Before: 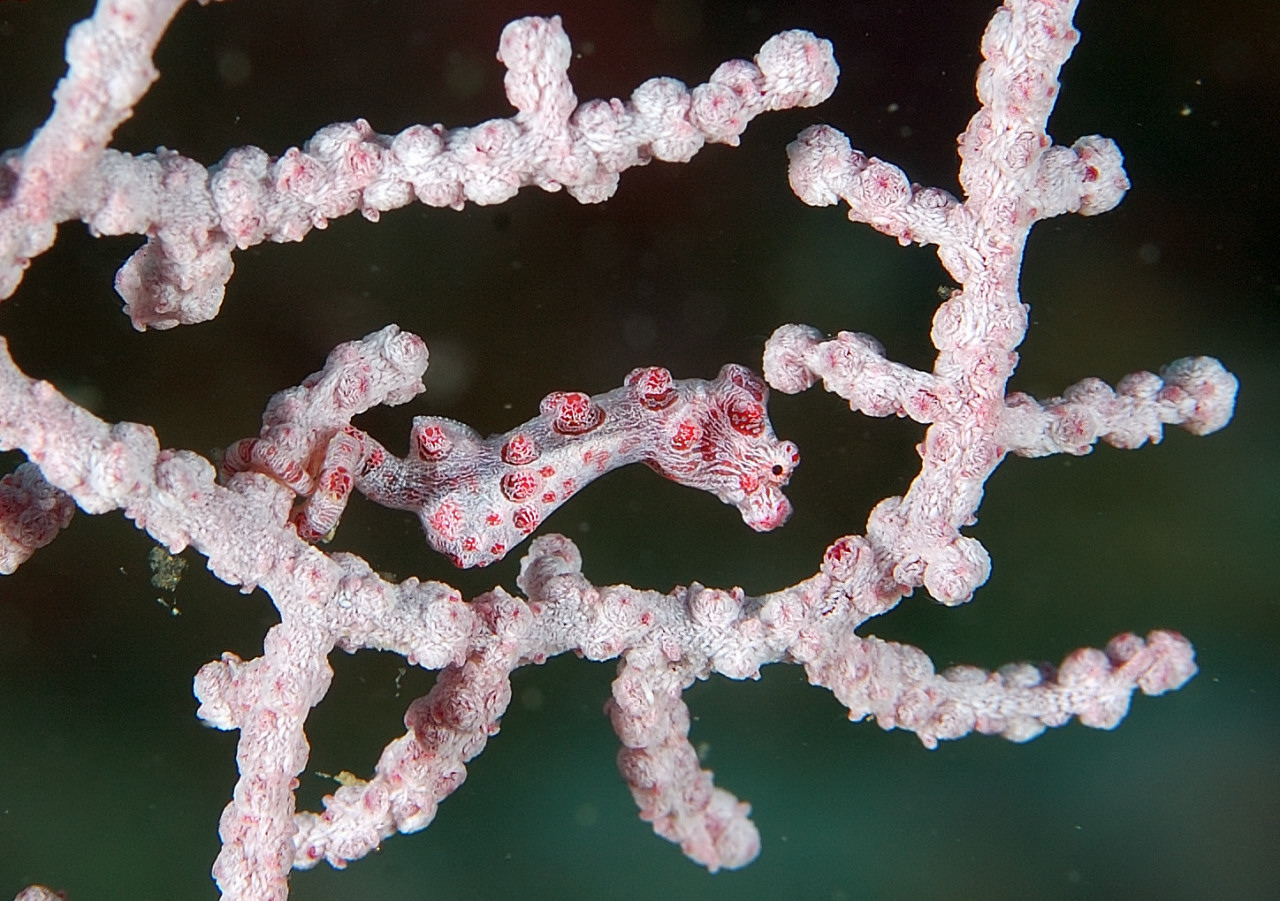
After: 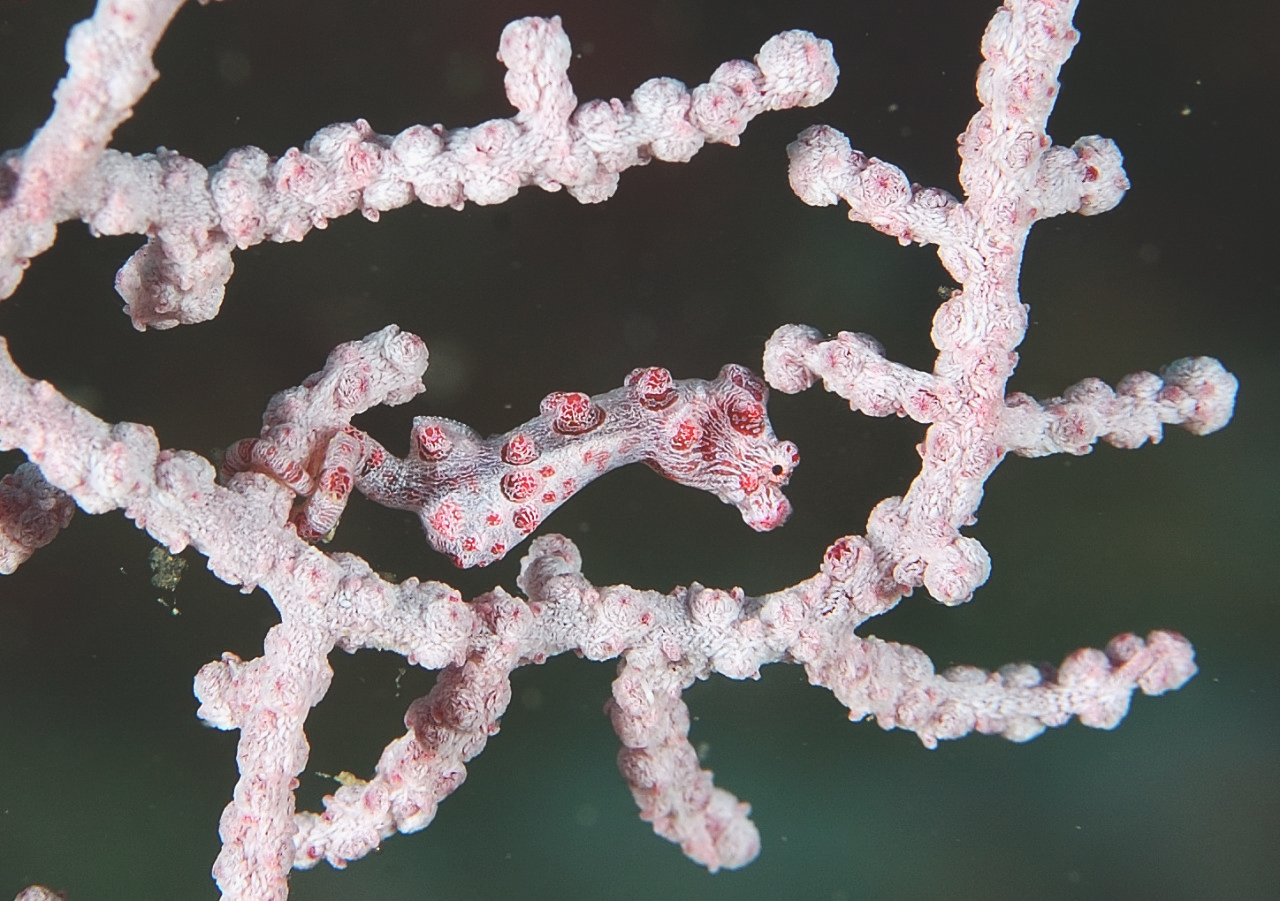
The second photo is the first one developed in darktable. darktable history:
exposure: black level correction -0.026, exposure -0.119 EV, compensate highlight preservation false
contrast brightness saturation: contrast 0.154, brightness 0.042
